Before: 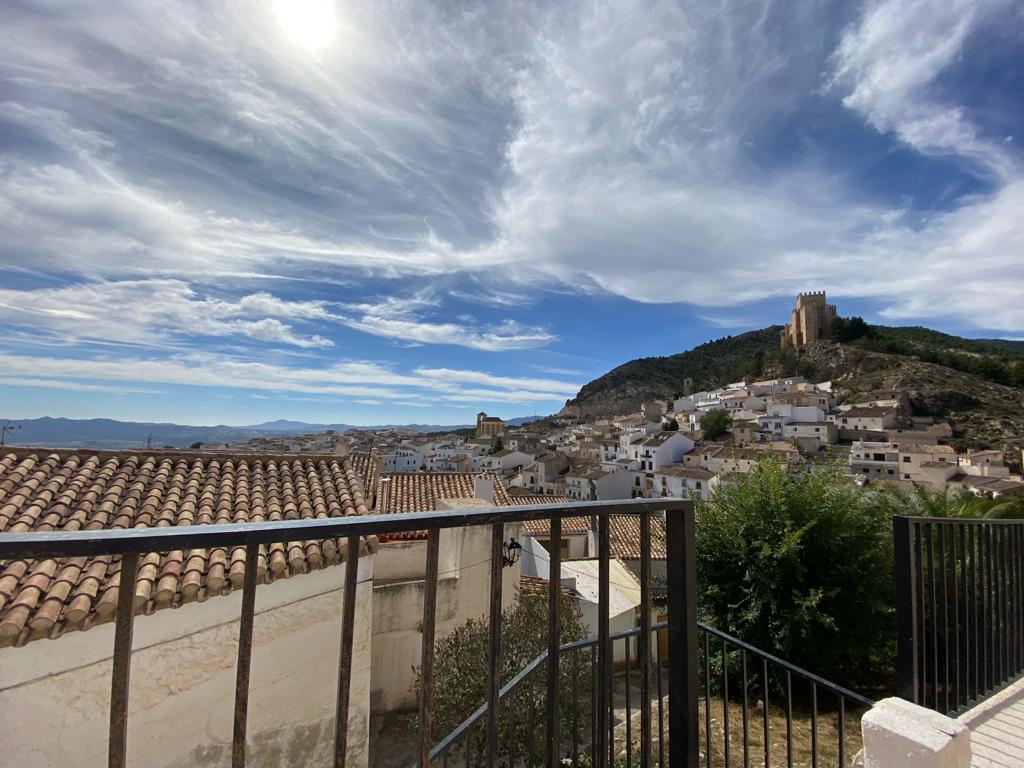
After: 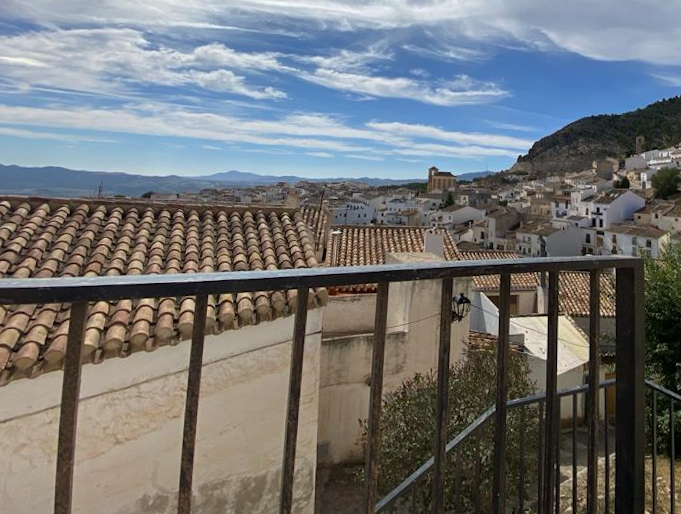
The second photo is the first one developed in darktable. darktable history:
crop and rotate: angle -0.981°, left 3.741%, top 31.524%, right 28.154%
